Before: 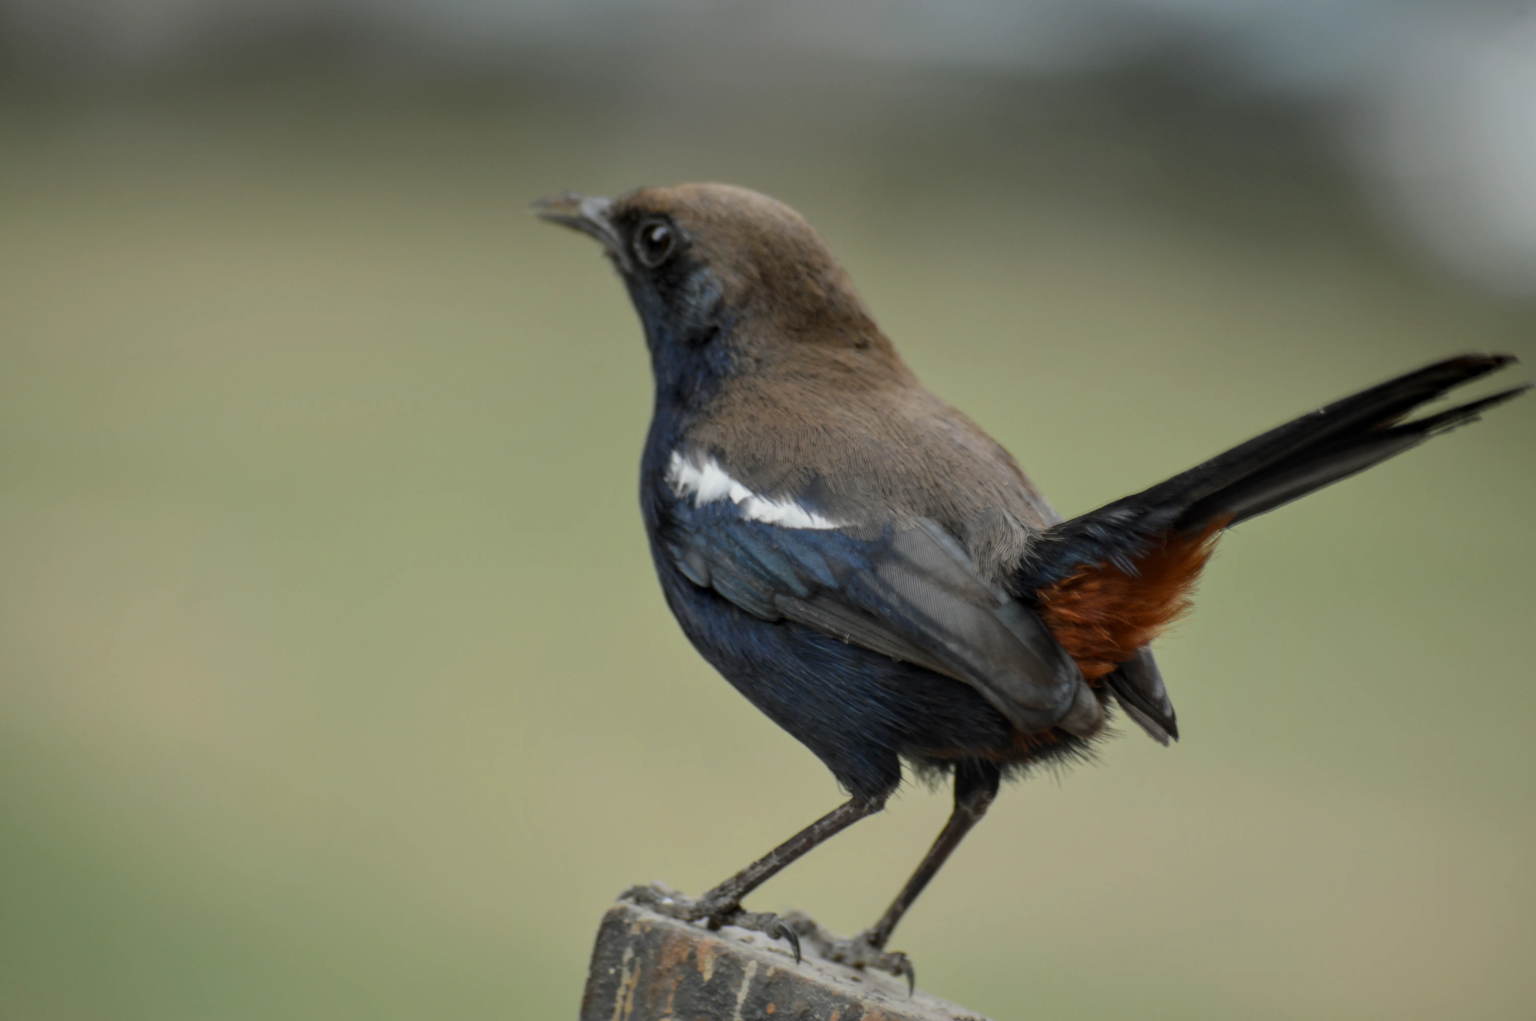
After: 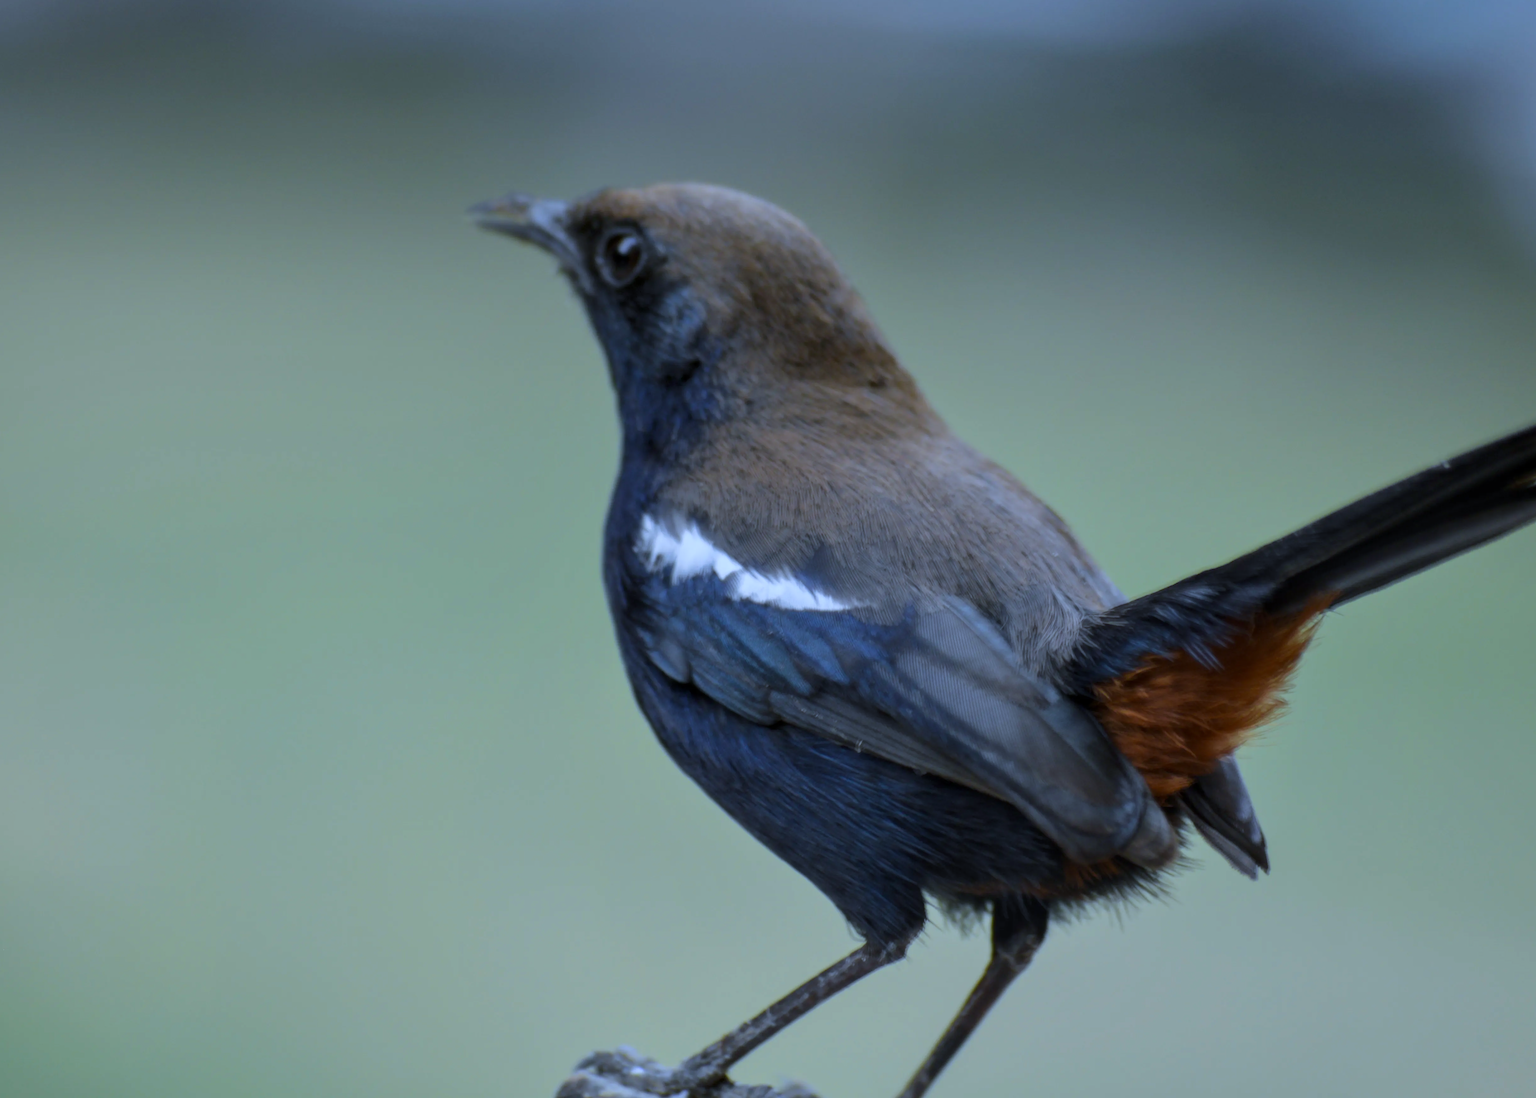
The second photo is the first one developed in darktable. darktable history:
velvia: on, module defaults
crop: left 9.929%, top 3.475%, right 9.188%, bottom 9.529%
white balance: red 0.871, blue 1.249
